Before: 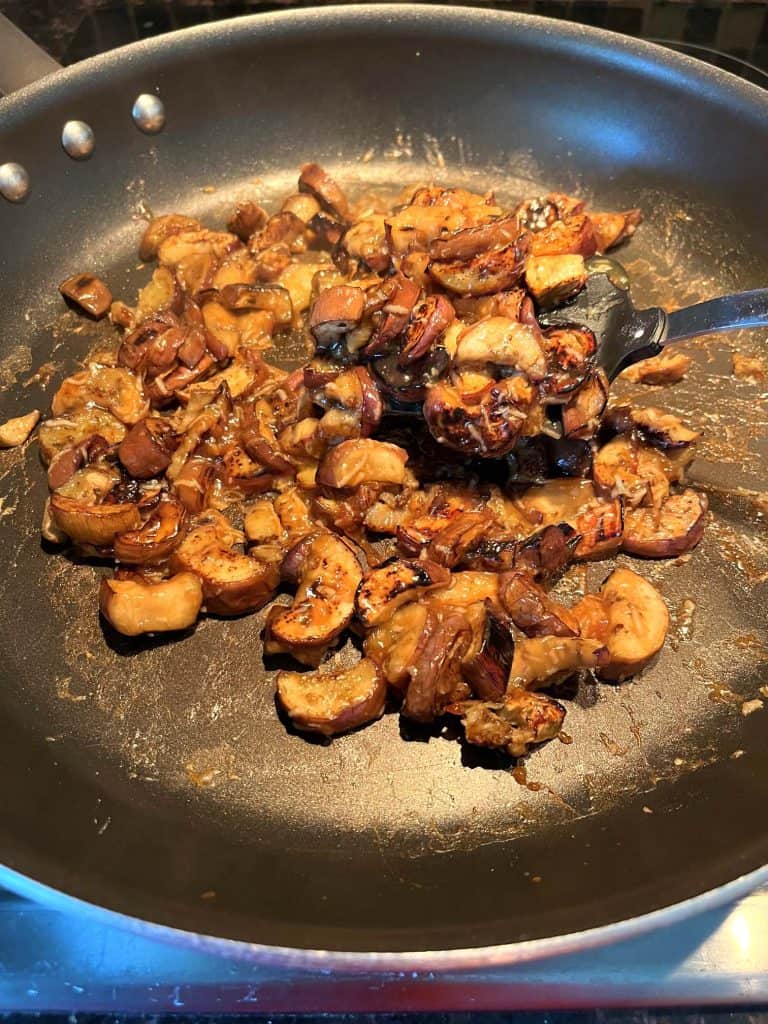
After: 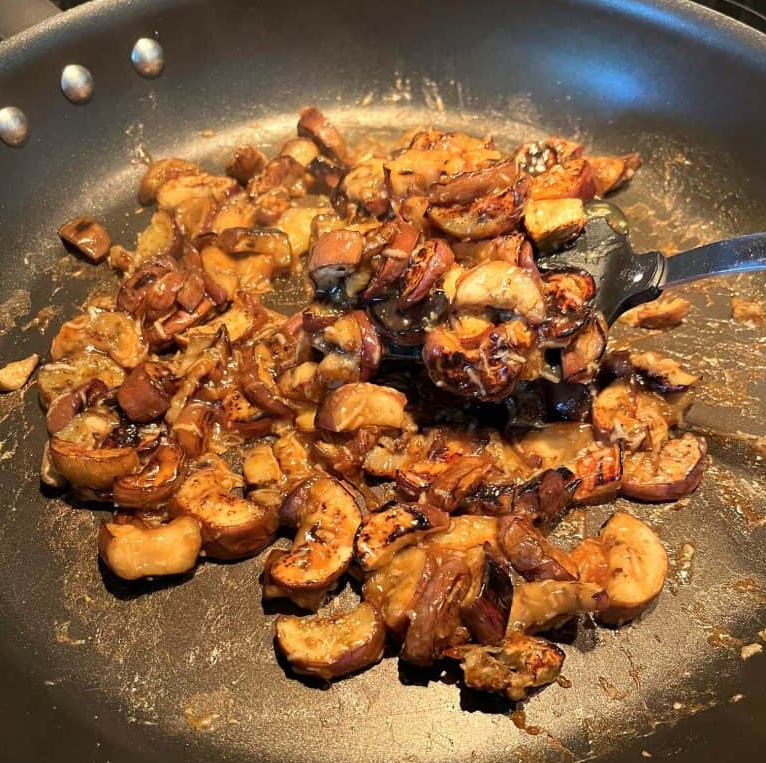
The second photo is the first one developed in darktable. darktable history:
crop: left 0.229%, top 5.544%, bottom 19.896%
